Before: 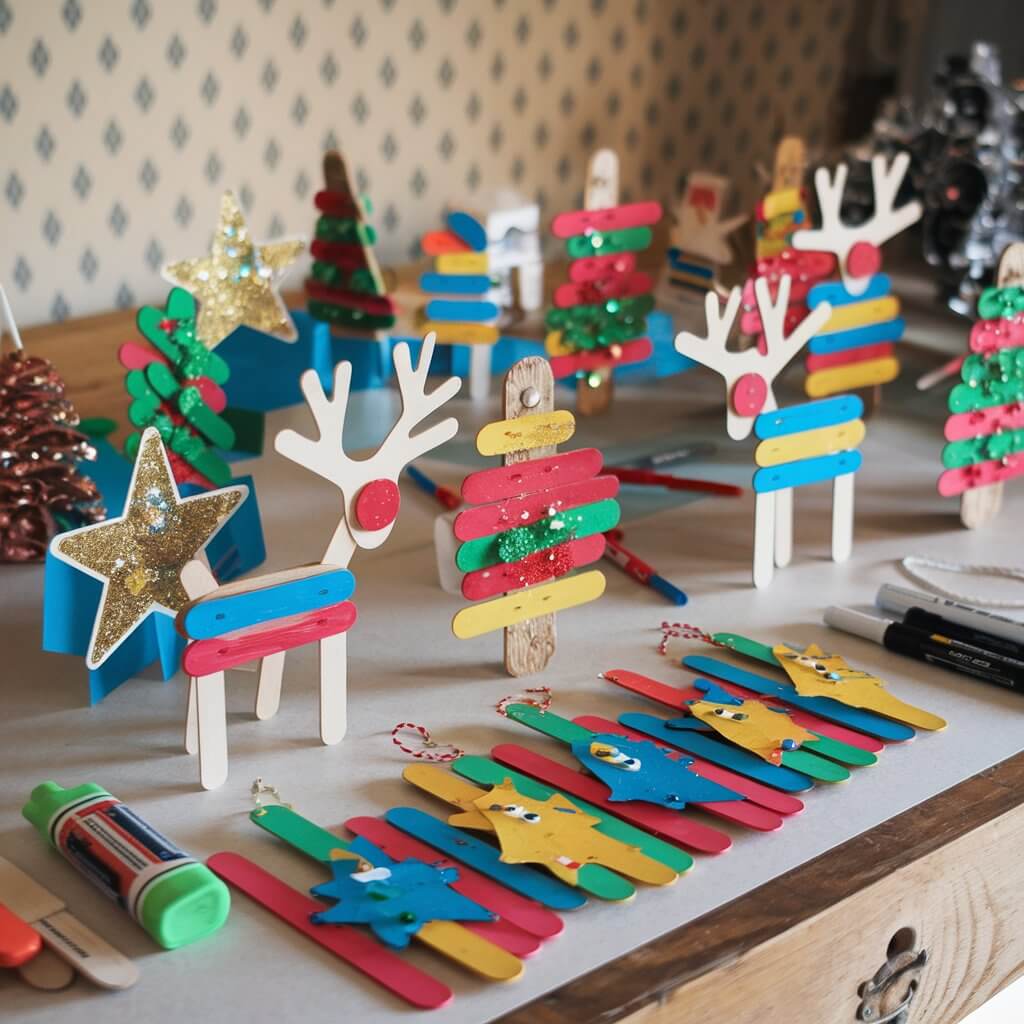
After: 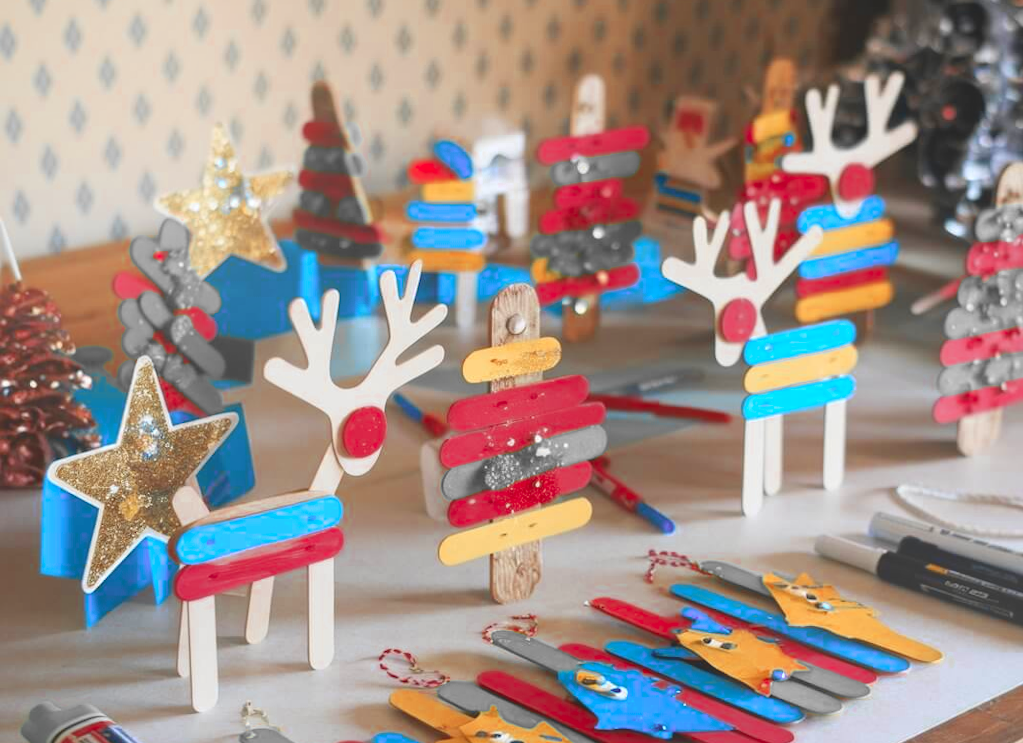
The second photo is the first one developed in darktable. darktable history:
color zones: curves: ch0 [(0, 0.363) (0.128, 0.373) (0.25, 0.5) (0.402, 0.407) (0.521, 0.525) (0.63, 0.559) (0.729, 0.662) (0.867, 0.471)]; ch1 [(0, 0.515) (0.136, 0.618) (0.25, 0.5) (0.378, 0) (0.516, 0) (0.622, 0.593) (0.737, 0.819) (0.87, 0.593)]; ch2 [(0, 0.529) (0.128, 0.471) (0.282, 0.451) (0.386, 0.662) (0.516, 0.525) (0.633, 0.554) (0.75, 0.62) (0.875, 0.441)]
crop and rotate: top 8.293%, bottom 20.996%
bloom: size 40%
rotate and perspective: lens shift (horizontal) -0.055, automatic cropping off
